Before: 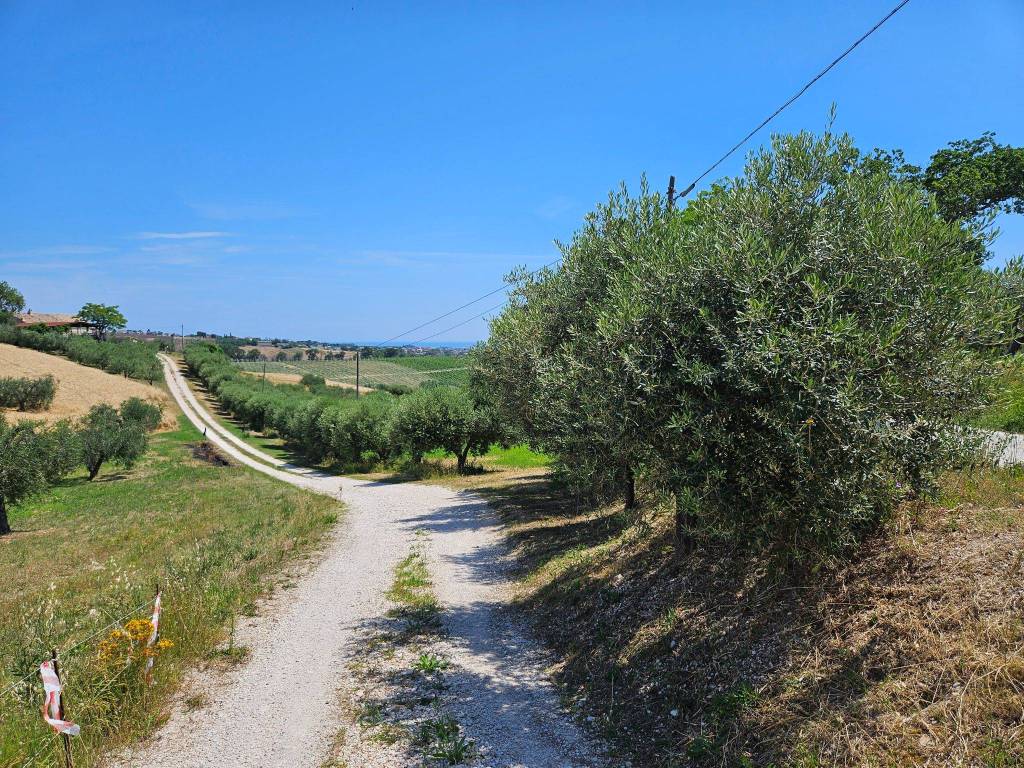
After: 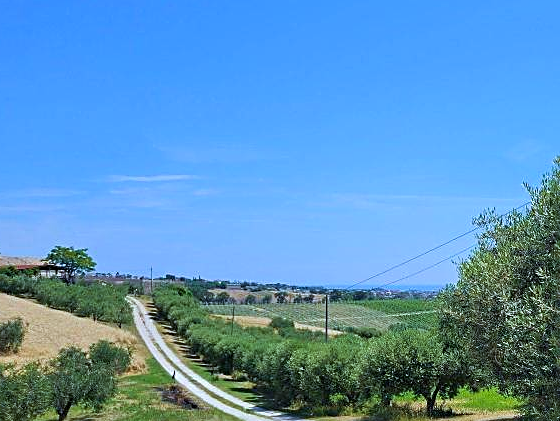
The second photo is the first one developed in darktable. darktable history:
sharpen: on, module defaults
velvia: on, module defaults
white balance: red 0.924, blue 1.095
crop and rotate: left 3.047%, top 7.509%, right 42.236%, bottom 37.598%
